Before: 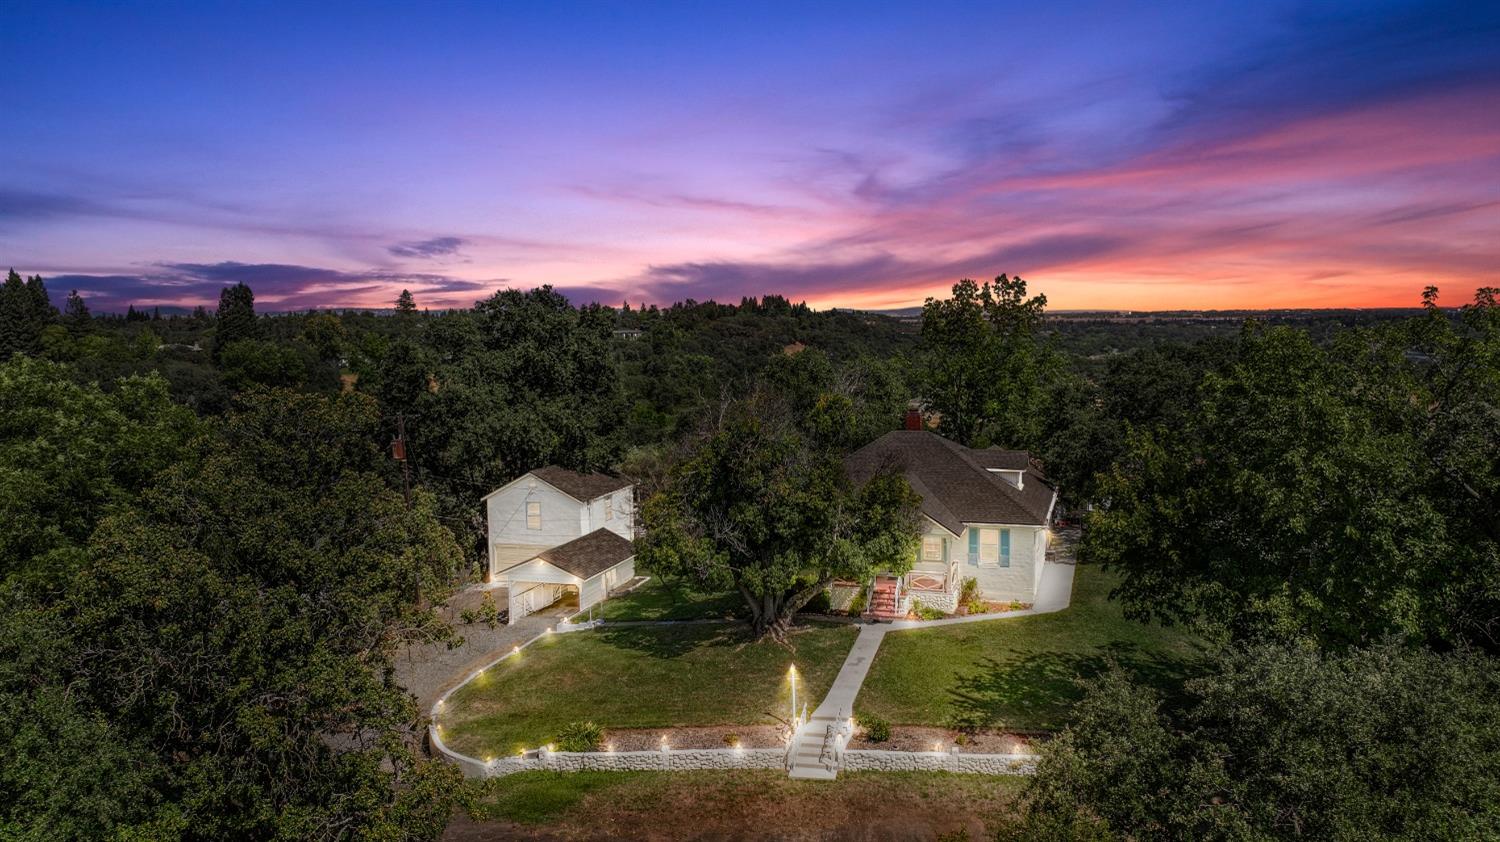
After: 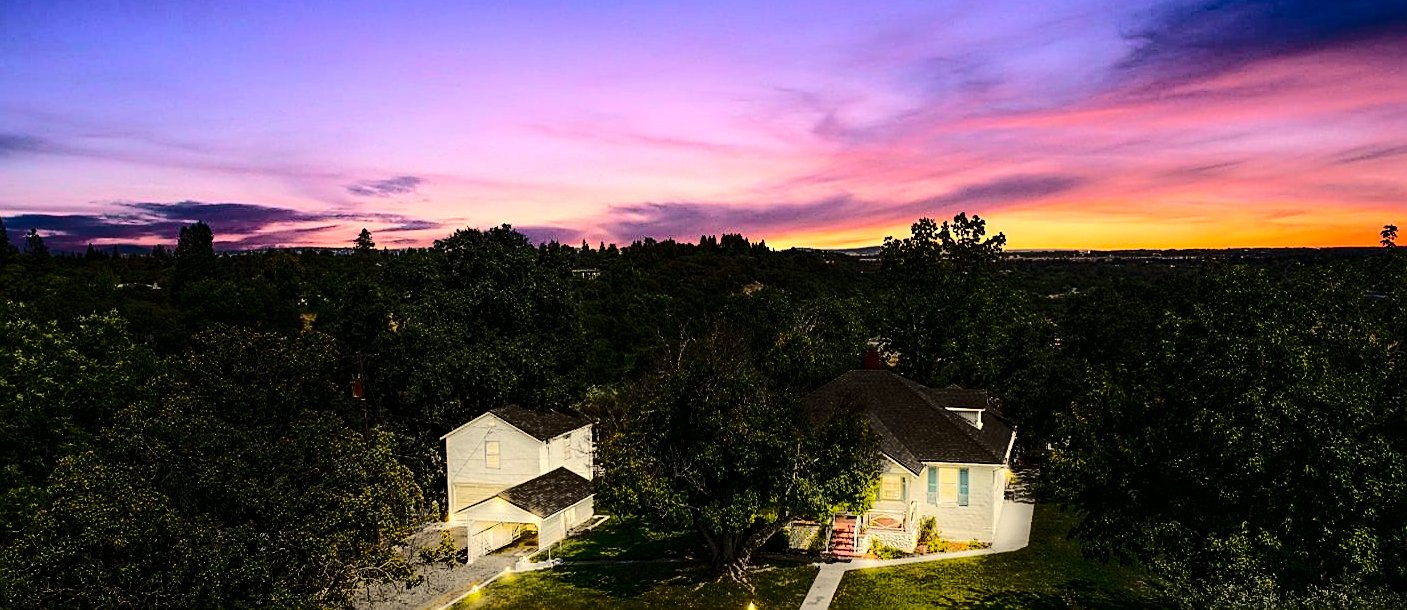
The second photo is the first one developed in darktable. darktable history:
exposure: black level correction 0, exposure 1.1 EV, compensate exposure bias true, compensate highlight preservation false
crop: left 2.737%, top 7.287%, right 3.421%, bottom 20.179%
color correction: highlights a* 1.39, highlights b* 17.83
tone curve: curves: ch0 [(0, 0) (0.094, 0.039) (0.243, 0.155) (0.411, 0.482) (0.479, 0.583) (0.654, 0.742) (0.793, 0.851) (0.994, 0.974)]; ch1 [(0, 0) (0.161, 0.092) (0.35, 0.33) (0.392, 0.392) (0.456, 0.456) (0.505, 0.502) (0.537, 0.518) (0.553, 0.53) (0.573, 0.569) (0.718, 0.718) (1, 1)]; ch2 [(0, 0) (0.346, 0.362) (0.411, 0.412) (0.502, 0.502) (0.531, 0.521) (0.576, 0.553) (0.615, 0.621) (1, 1)], color space Lab, independent channels, preserve colors none
sharpen: on, module defaults
tone equalizer: -8 EV -0.75 EV, -7 EV -0.7 EV, -6 EV -0.6 EV, -5 EV -0.4 EV, -3 EV 0.4 EV, -2 EV 0.6 EV, -1 EV 0.7 EV, +0 EV 0.75 EV, edges refinement/feathering 500, mask exposure compensation -1.57 EV, preserve details no
color balance rgb: perceptual saturation grading › global saturation 25%, global vibrance 20%
